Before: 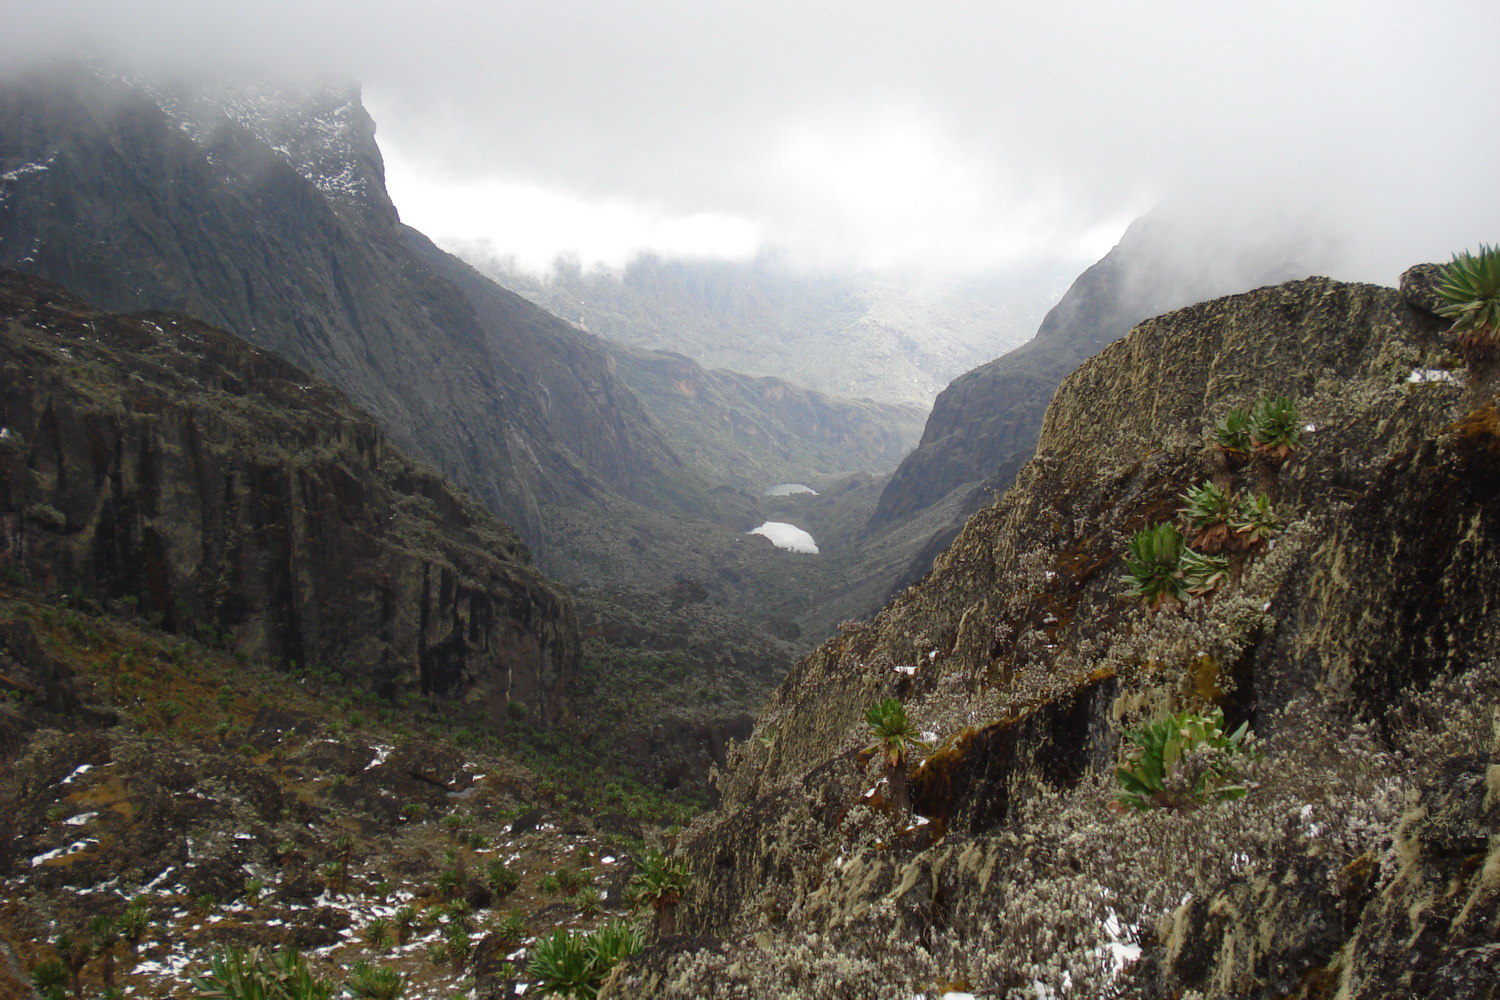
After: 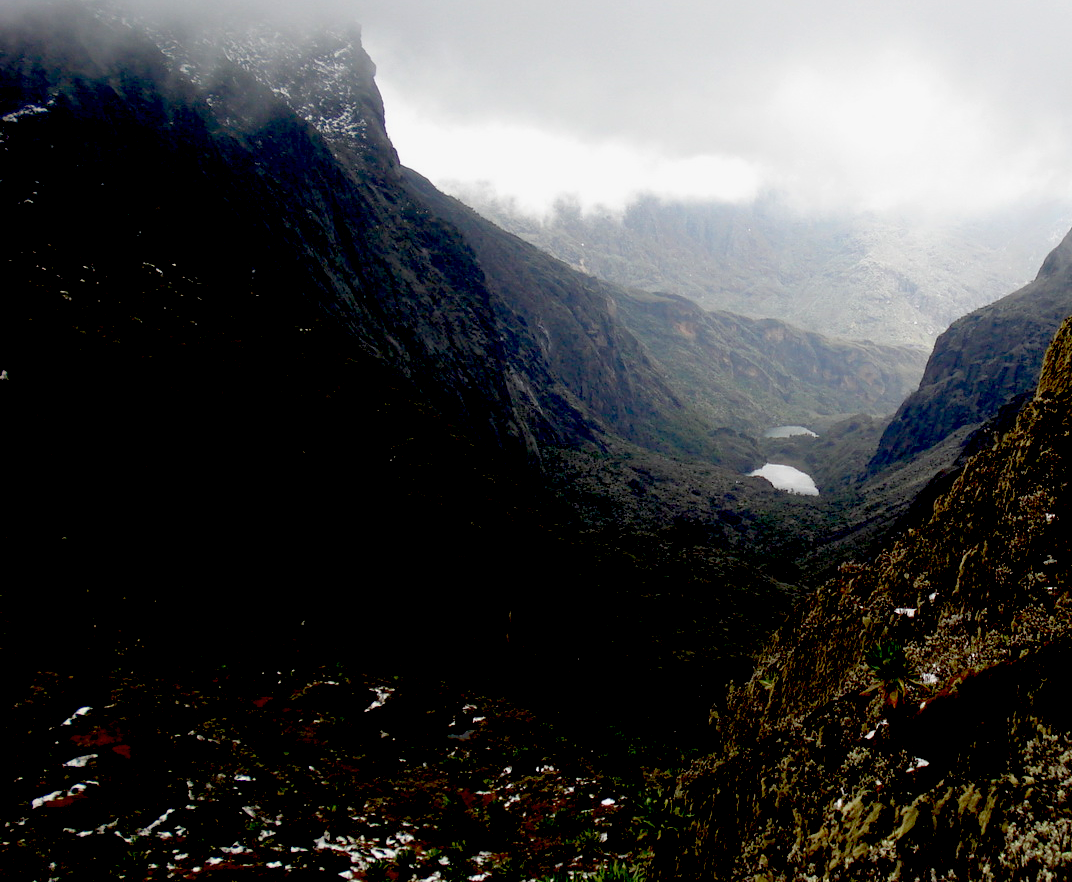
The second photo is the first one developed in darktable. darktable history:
exposure: black level correction 0.1, exposure -0.092 EV, compensate highlight preservation false
crop: top 5.803%, right 27.864%, bottom 5.804%
